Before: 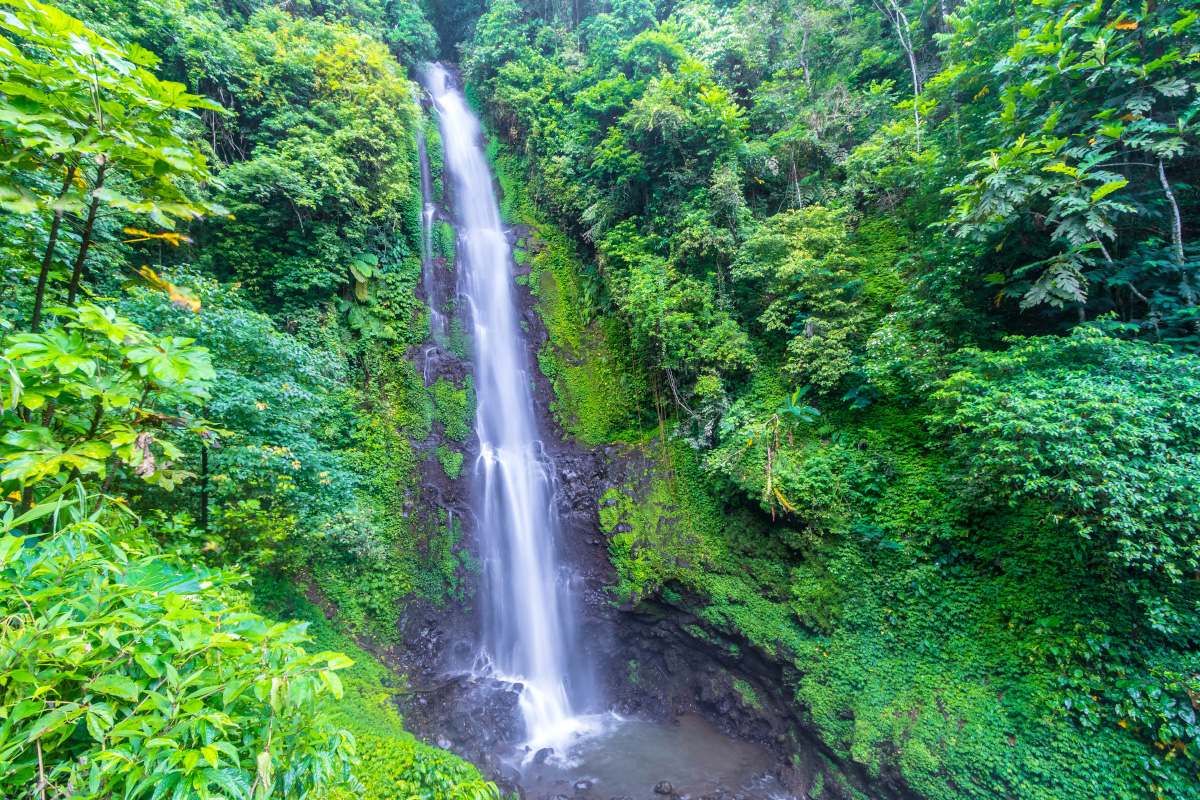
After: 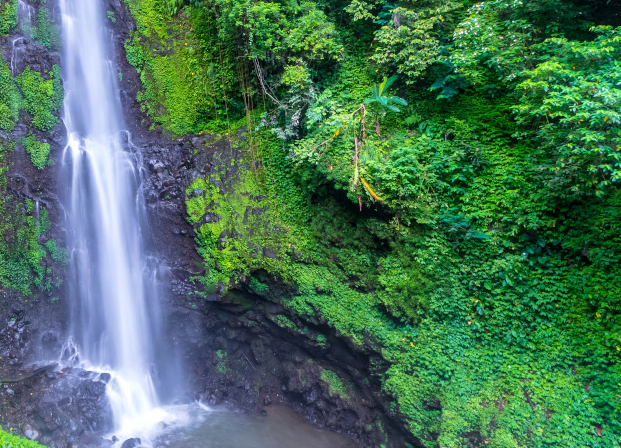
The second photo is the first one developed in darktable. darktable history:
local contrast: mode bilateral grid, contrast 20, coarseness 50, detail 120%, midtone range 0.2
crop: left 34.479%, top 38.822%, right 13.718%, bottom 5.172%
